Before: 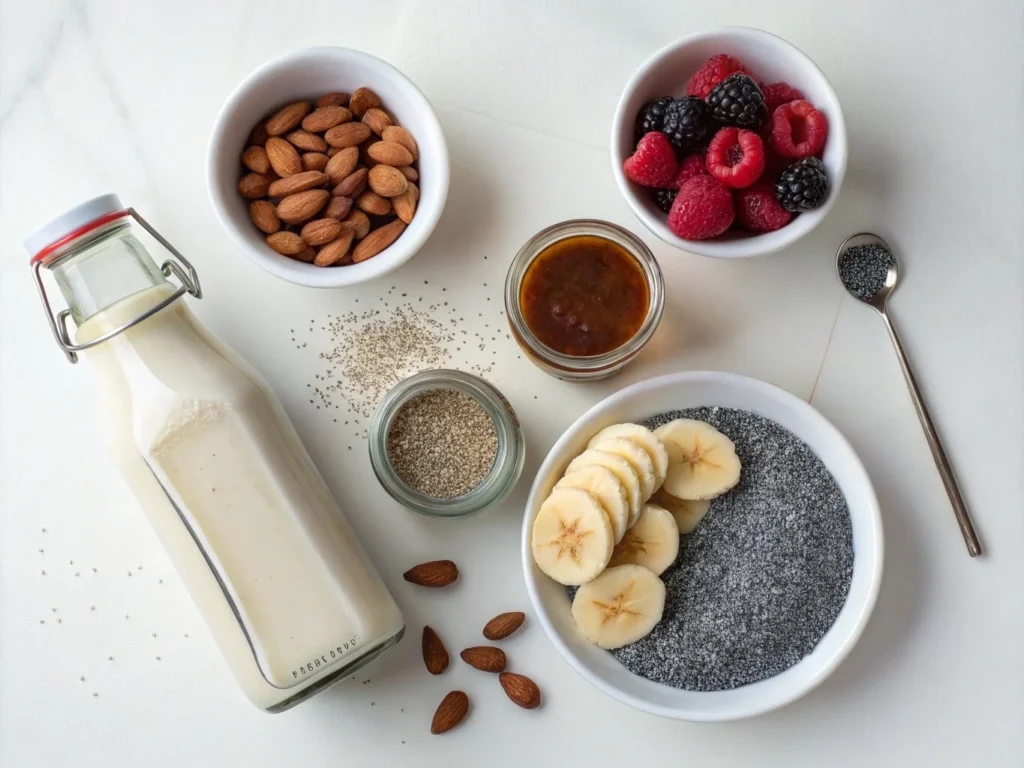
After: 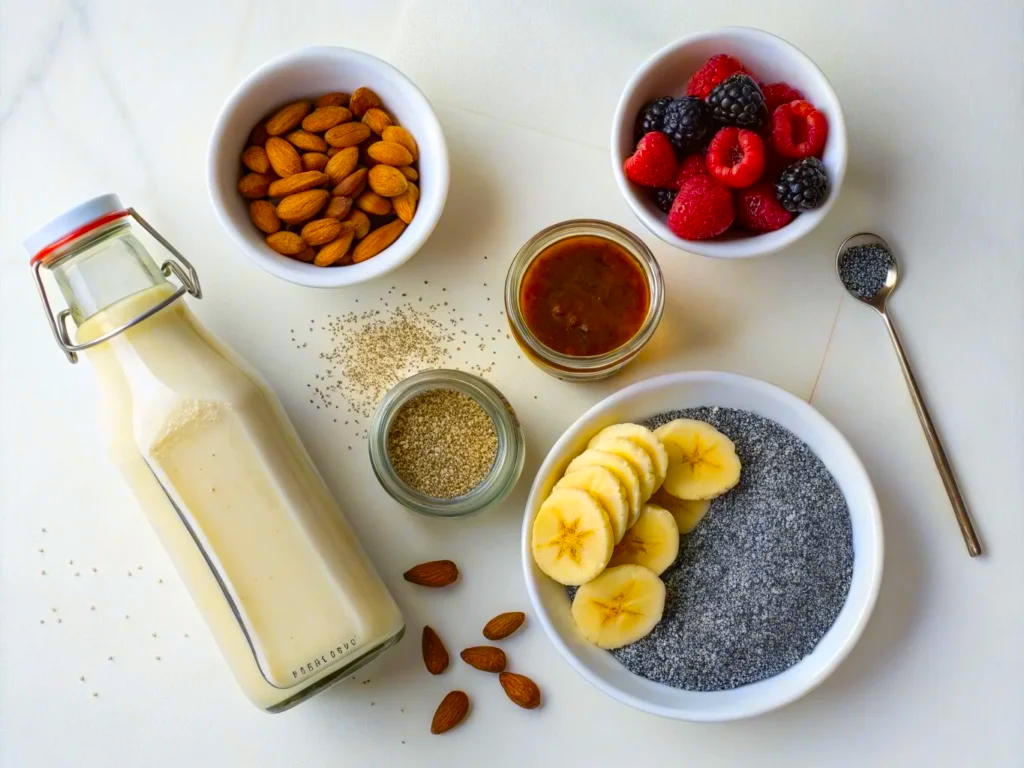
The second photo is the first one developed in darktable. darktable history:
contrast brightness saturation: saturation 0.18
color contrast: green-magenta contrast 1.12, blue-yellow contrast 1.95, unbound 0
